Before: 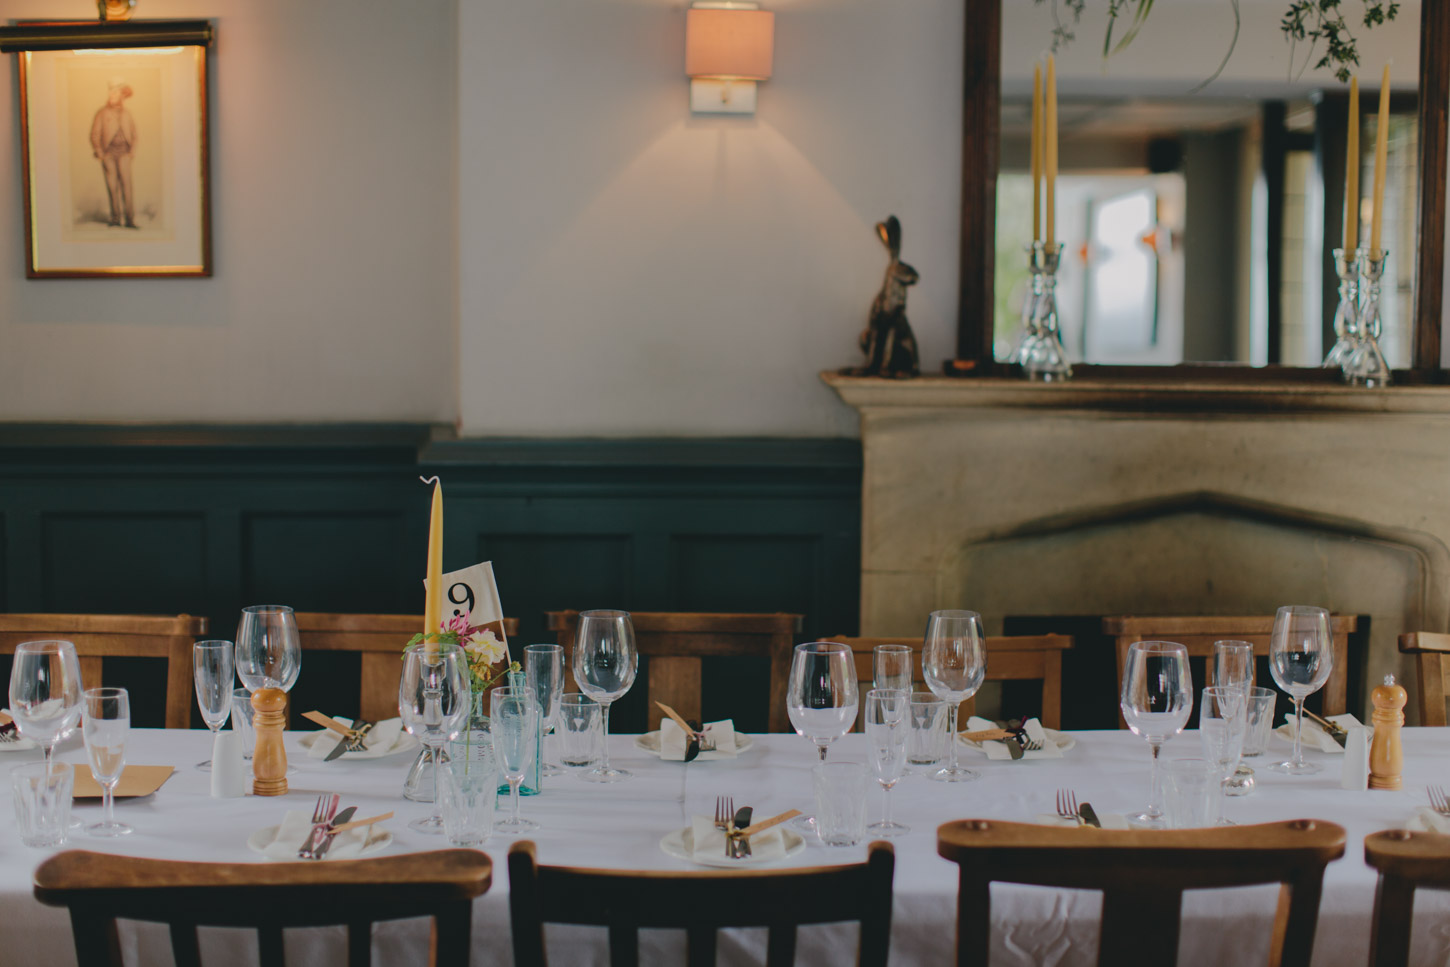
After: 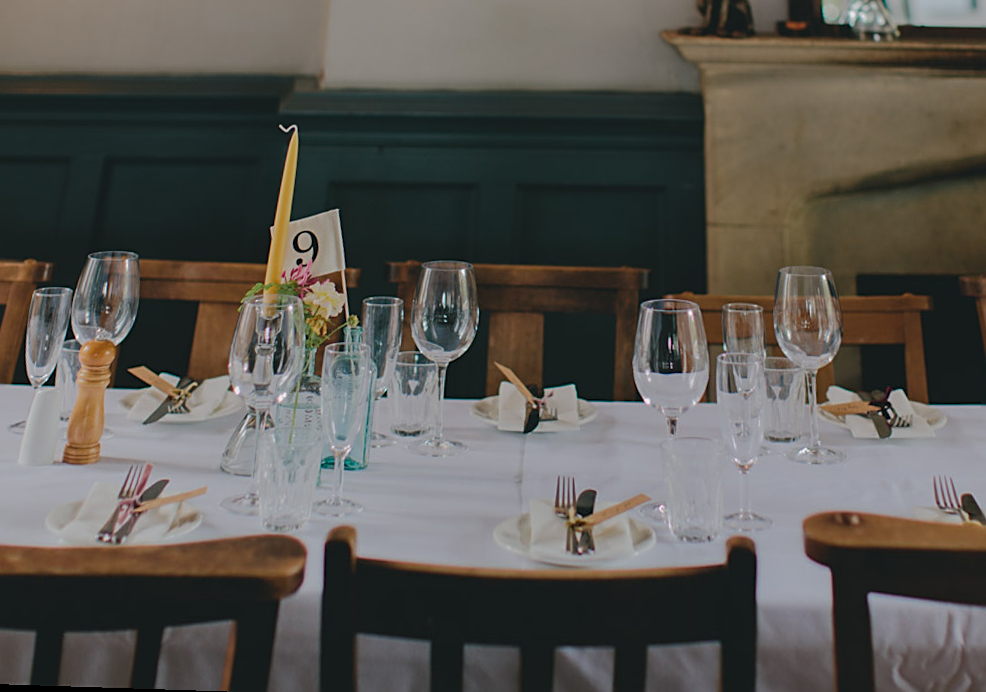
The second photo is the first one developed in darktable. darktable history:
exposure: compensate highlight preservation false
sharpen: on, module defaults
rotate and perspective: rotation 0.72°, lens shift (vertical) -0.352, lens shift (horizontal) -0.051, crop left 0.152, crop right 0.859, crop top 0.019, crop bottom 0.964
crop: top 26.531%, right 17.959%
